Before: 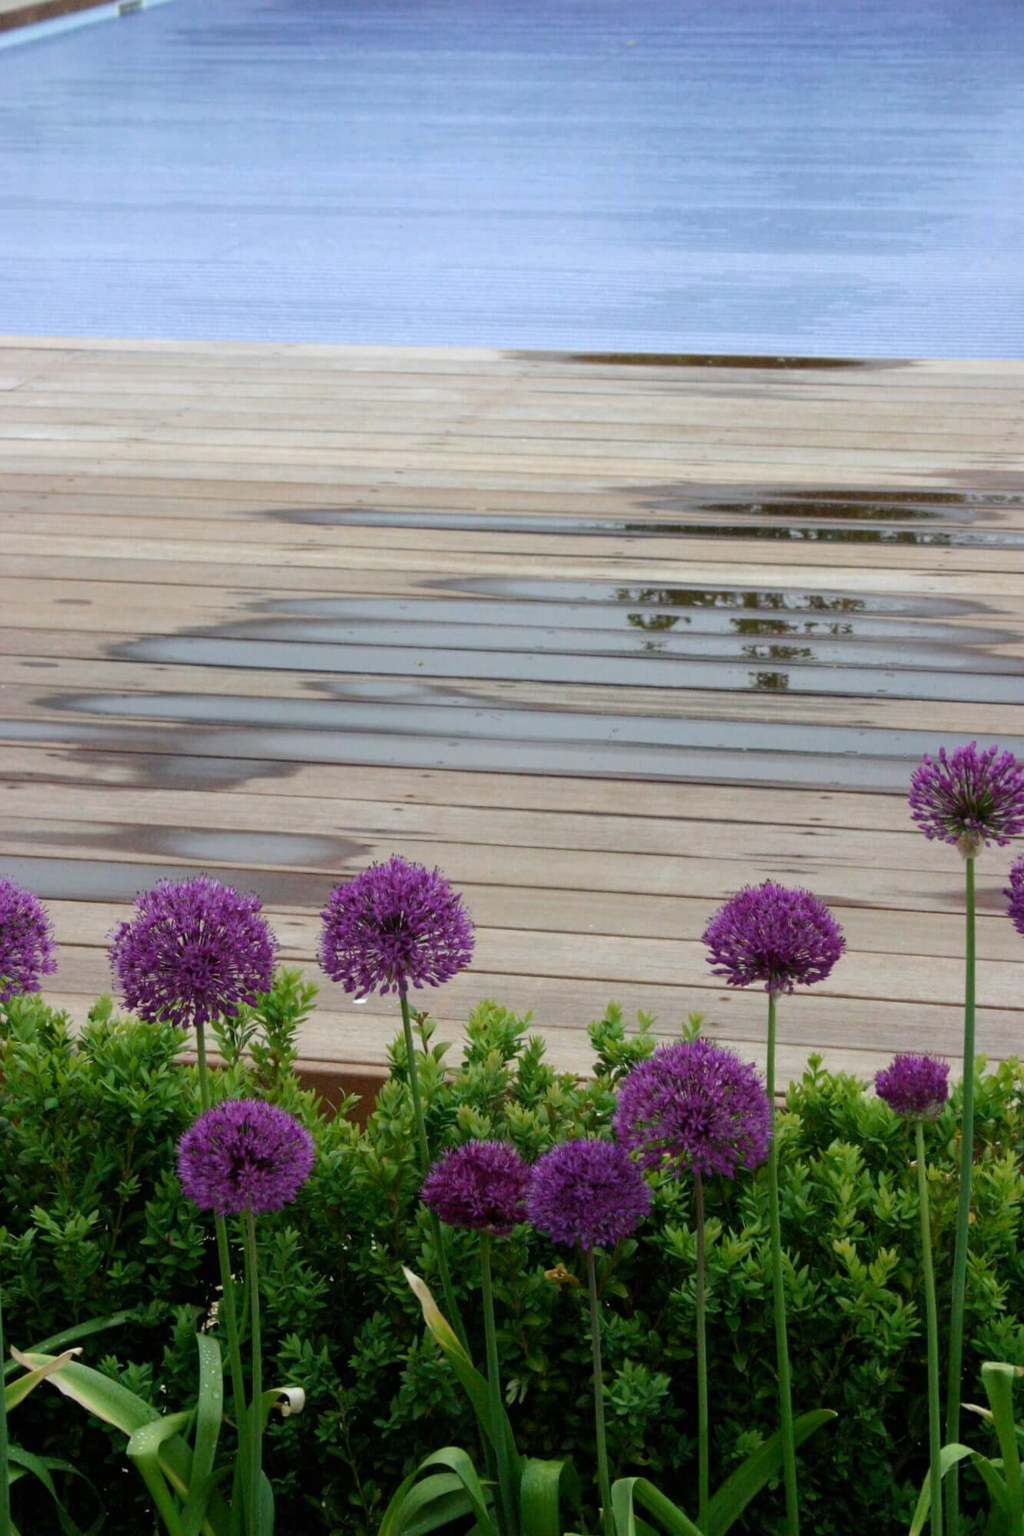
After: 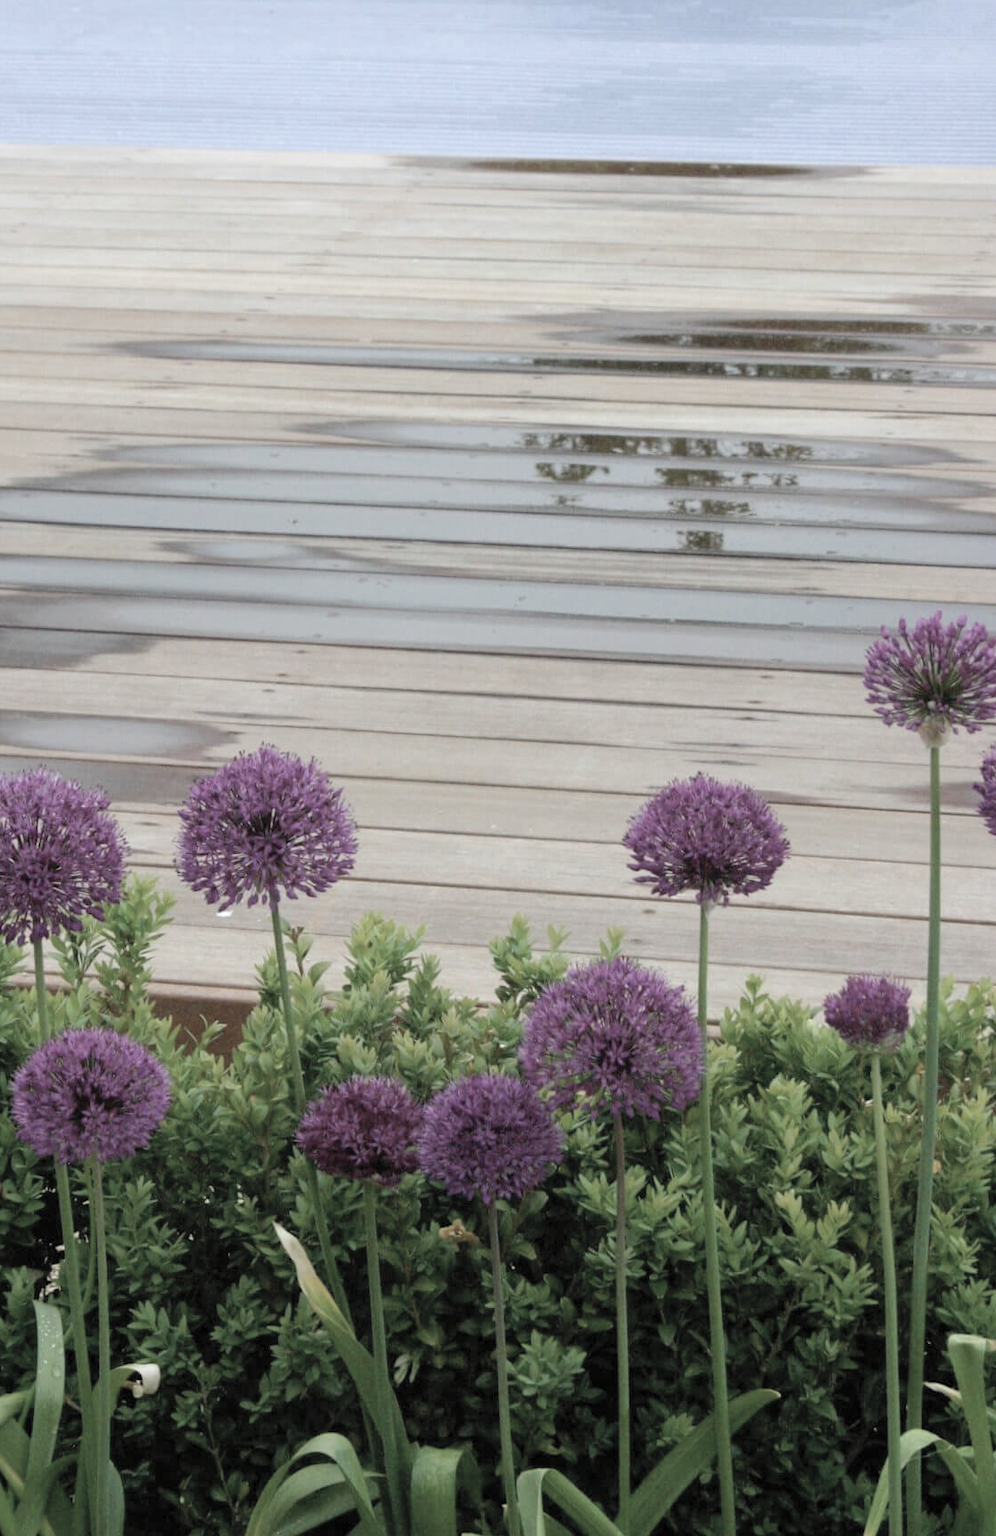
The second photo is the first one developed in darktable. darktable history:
contrast brightness saturation: brightness 0.184, saturation -0.484
crop: left 16.373%, top 14.116%
